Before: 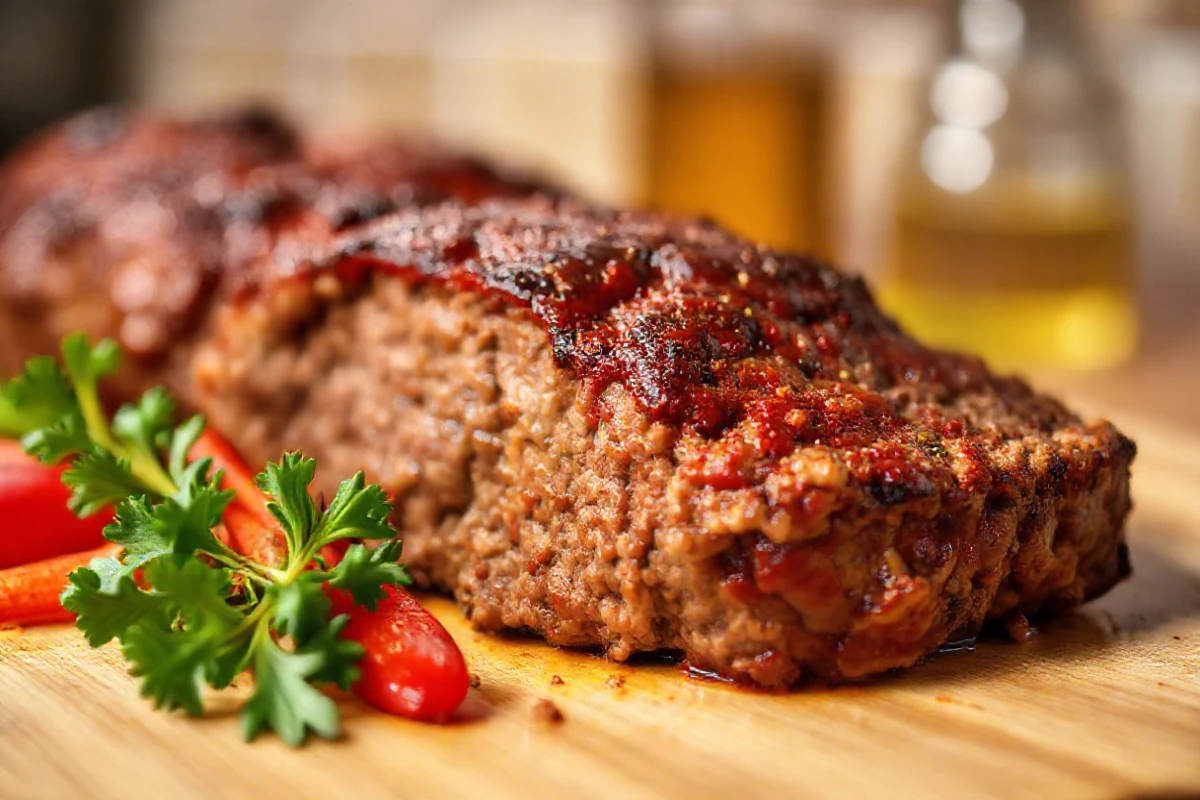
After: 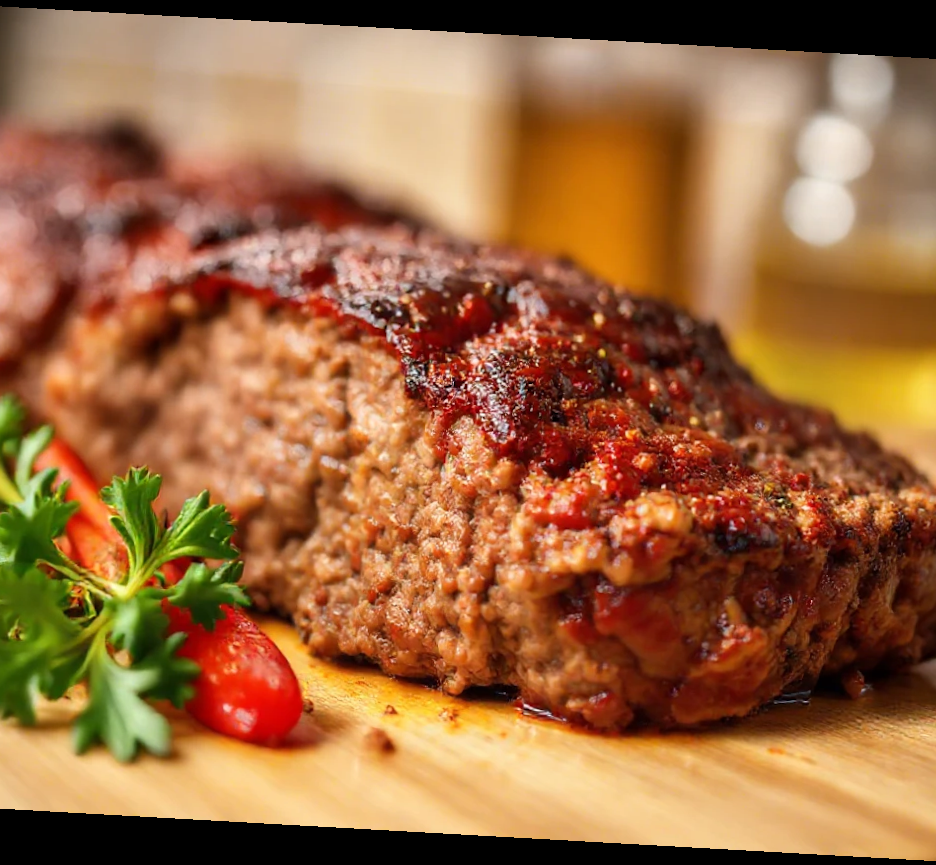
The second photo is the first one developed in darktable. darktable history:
crop and rotate: angle -3.21°, left 13.918%, top 0.028%, right 10.757%, bottom 0.077%
